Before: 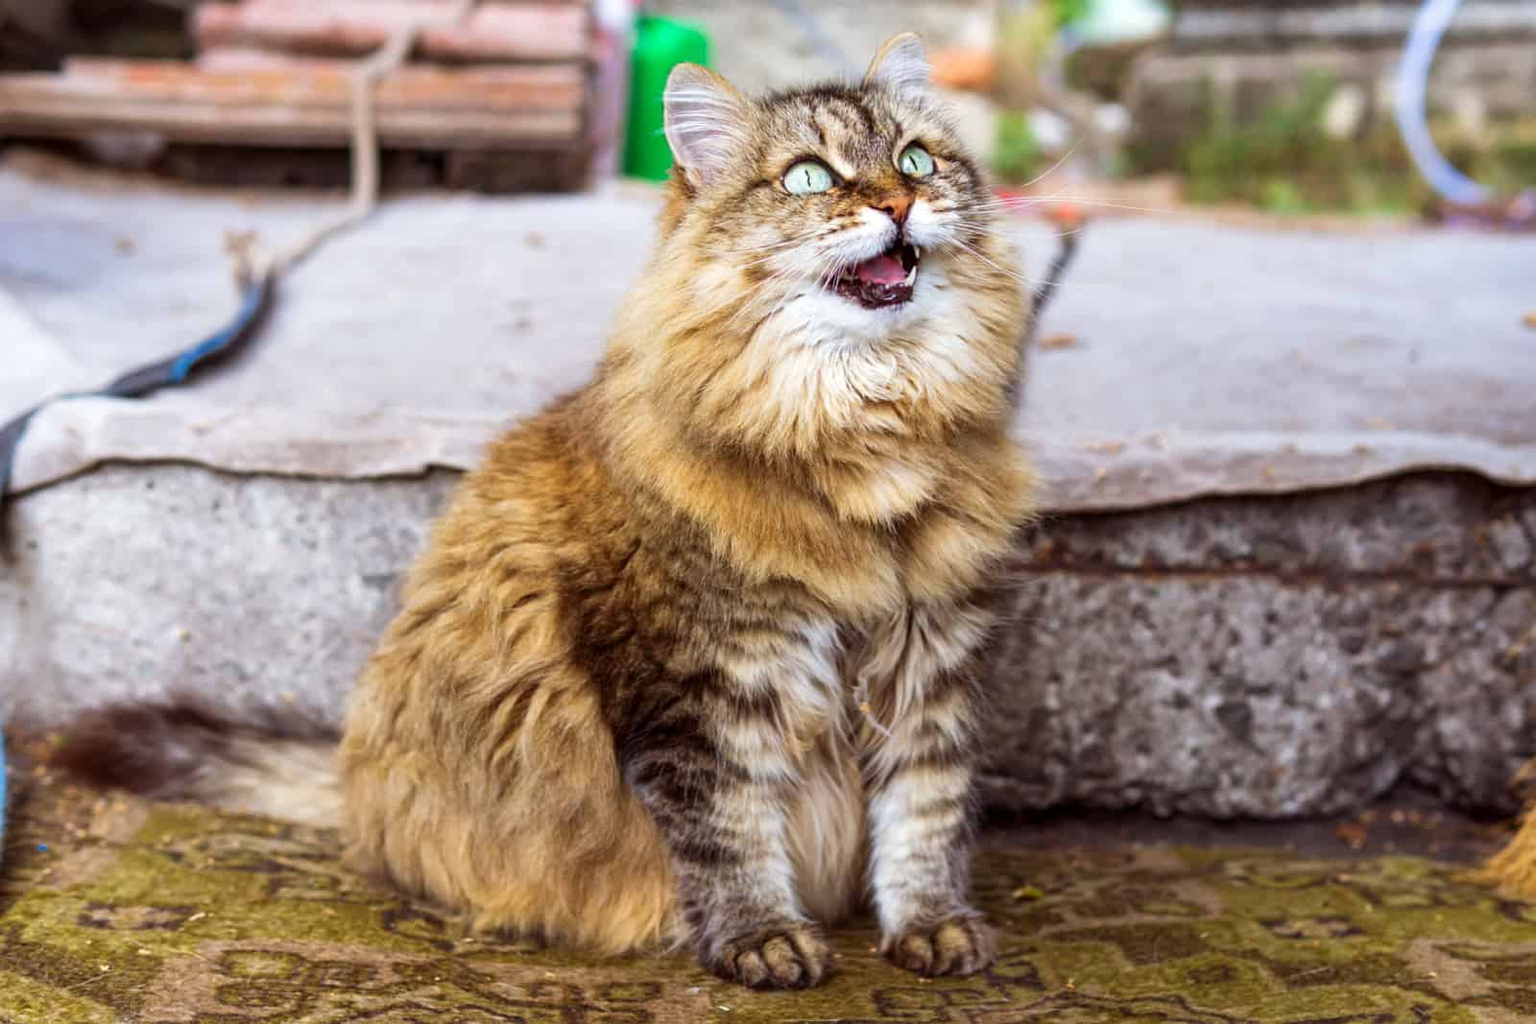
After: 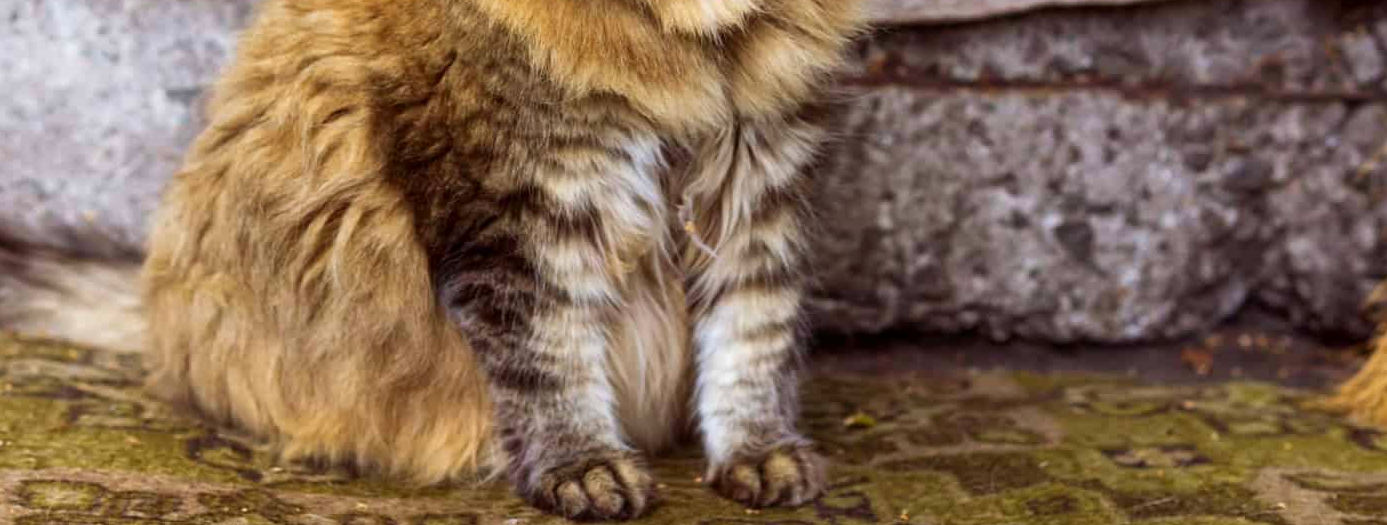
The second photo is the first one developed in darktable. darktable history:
color zones: curves: ch1 [(0.25, 0.5) (0.747, 0.71)]
crop and rotate: left 13.281%, top 47.853%, bottom 2.929%
